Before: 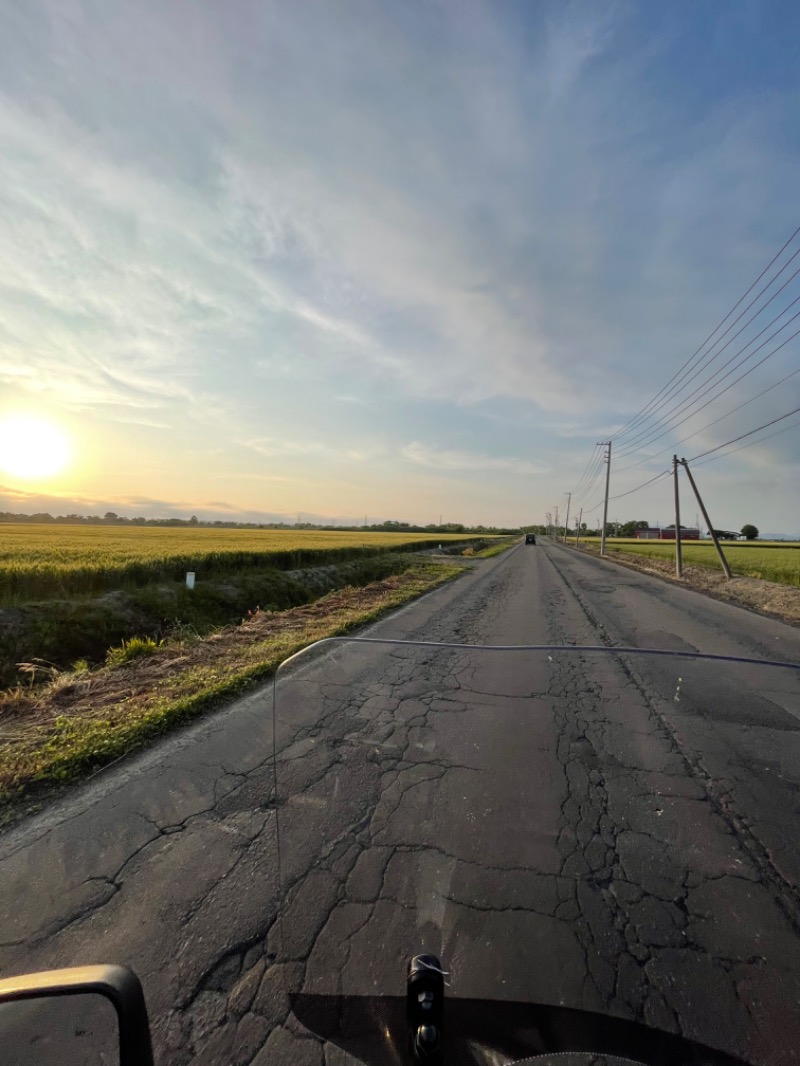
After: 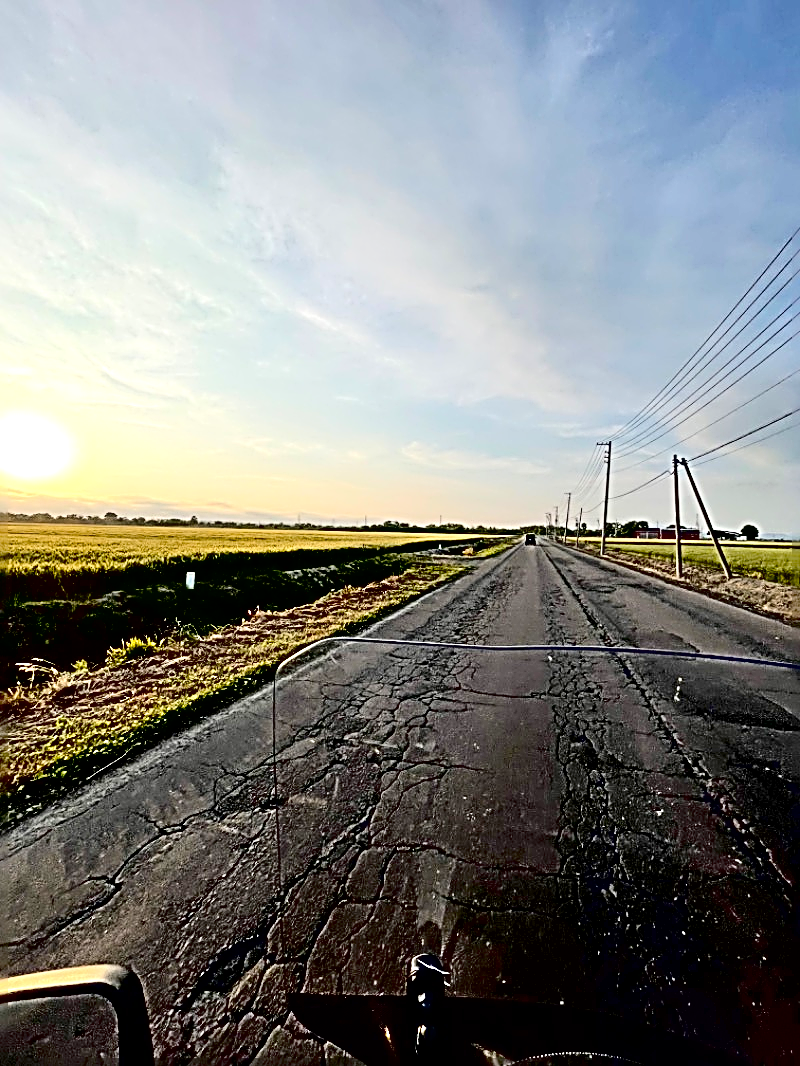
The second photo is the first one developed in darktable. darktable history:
tone curve: curves: ch0 [(0, 0) (0.003, 0.016) (0.011, 0.019) (0.025, 0.023) (0.044, 0.029) (0.069, 0.042) (0.1, 0.068) (0.136, 0.101) (0.177, 0.143) (0.224, 0.21) (0.277, 0.289) (0.335, 0.379) (0.399, 0.476) (0.468, 0.569) (0.543, 0.654) (0.623, 0.75) (0.709, 0.822) (0.801, 0.893) (0.898, 0.946) (1, 1)], color space Lab, independent channels, preserve colors none
exposure: black level correction 0.031, exposure 0.307 EV, compensate exposure bias true, compensate highlight preservation false
sharpen: radius 3.195, amount 1.726
